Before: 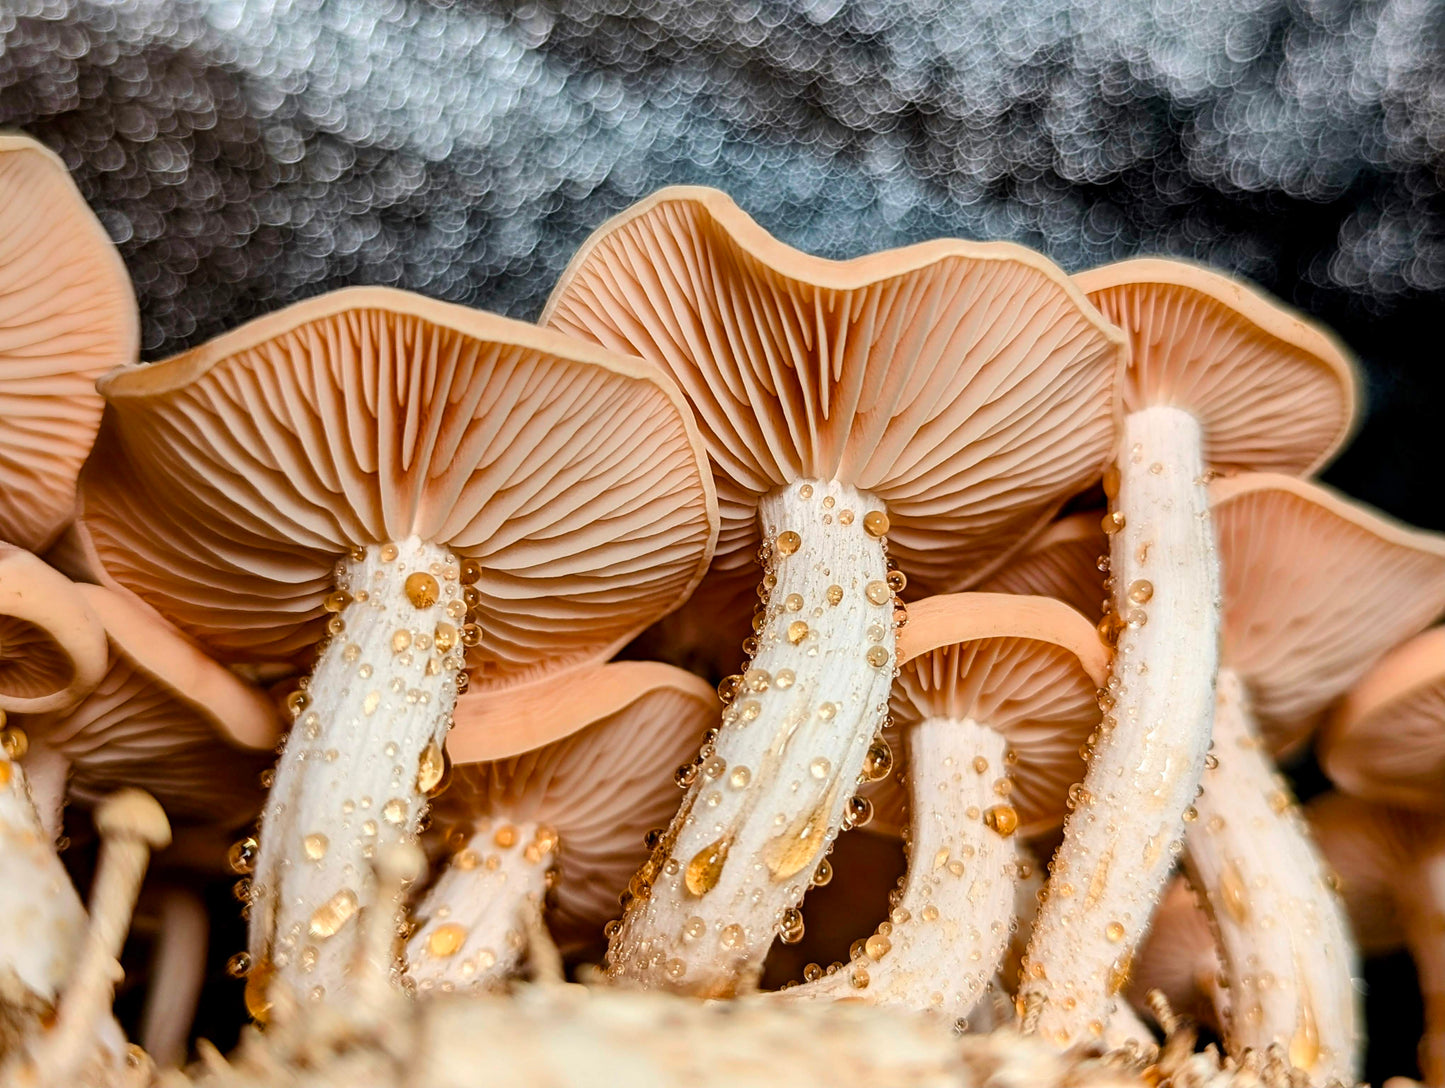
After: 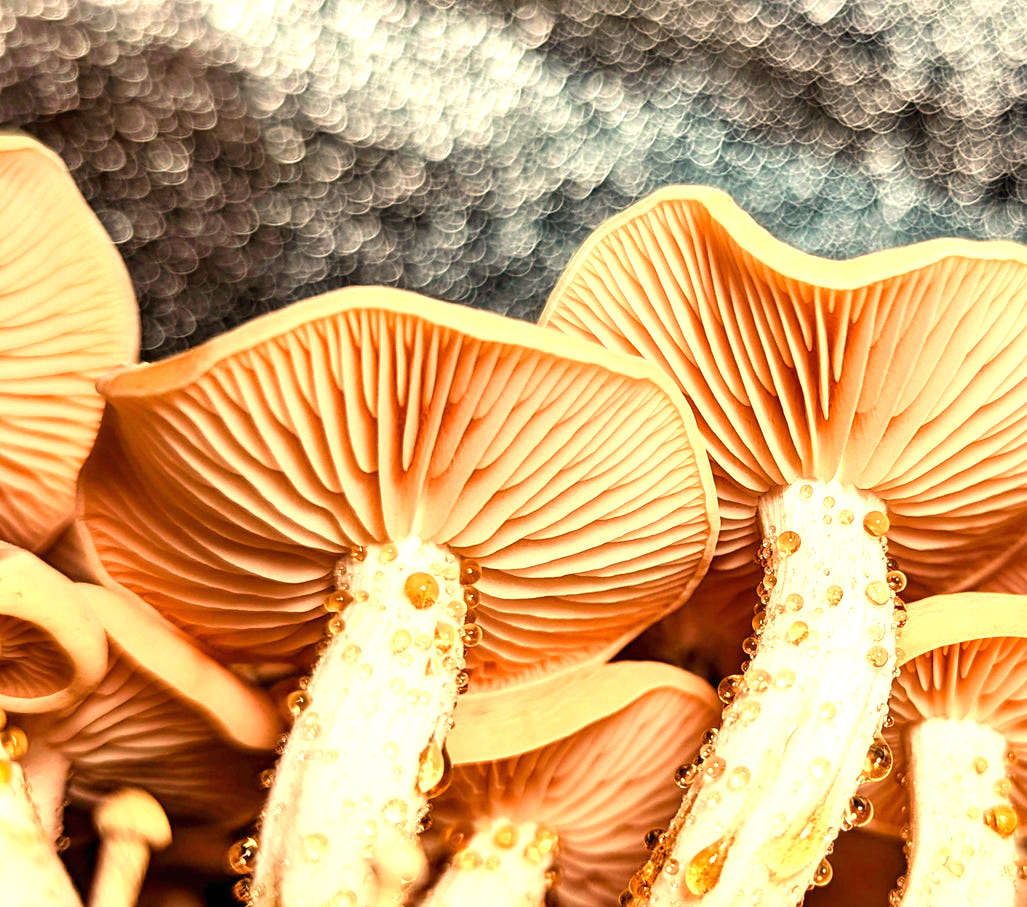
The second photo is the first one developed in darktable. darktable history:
crop: right 28.885%, bottom 16.626%
exposure: black level correction 0, exposure 1 EV, compensate exposure bias true, compensate highlight preservation false
white balance: red 1.138, green 0.996, blue 0.812
